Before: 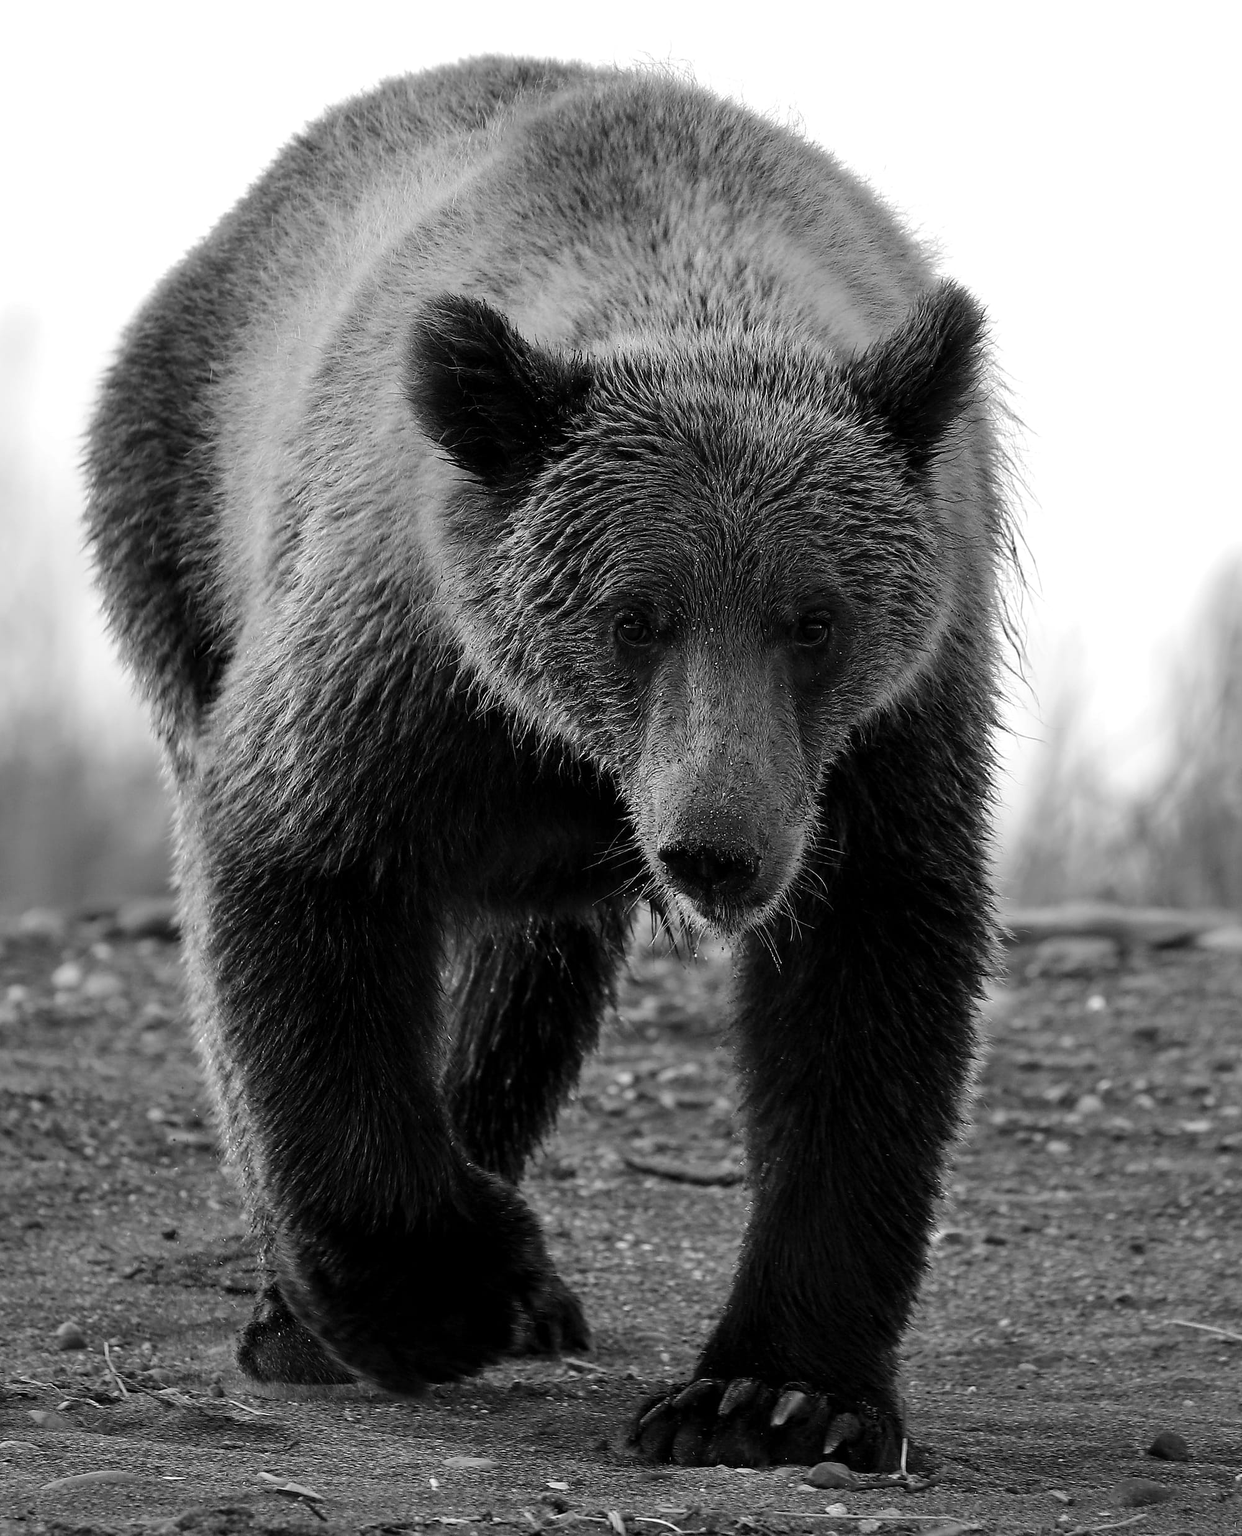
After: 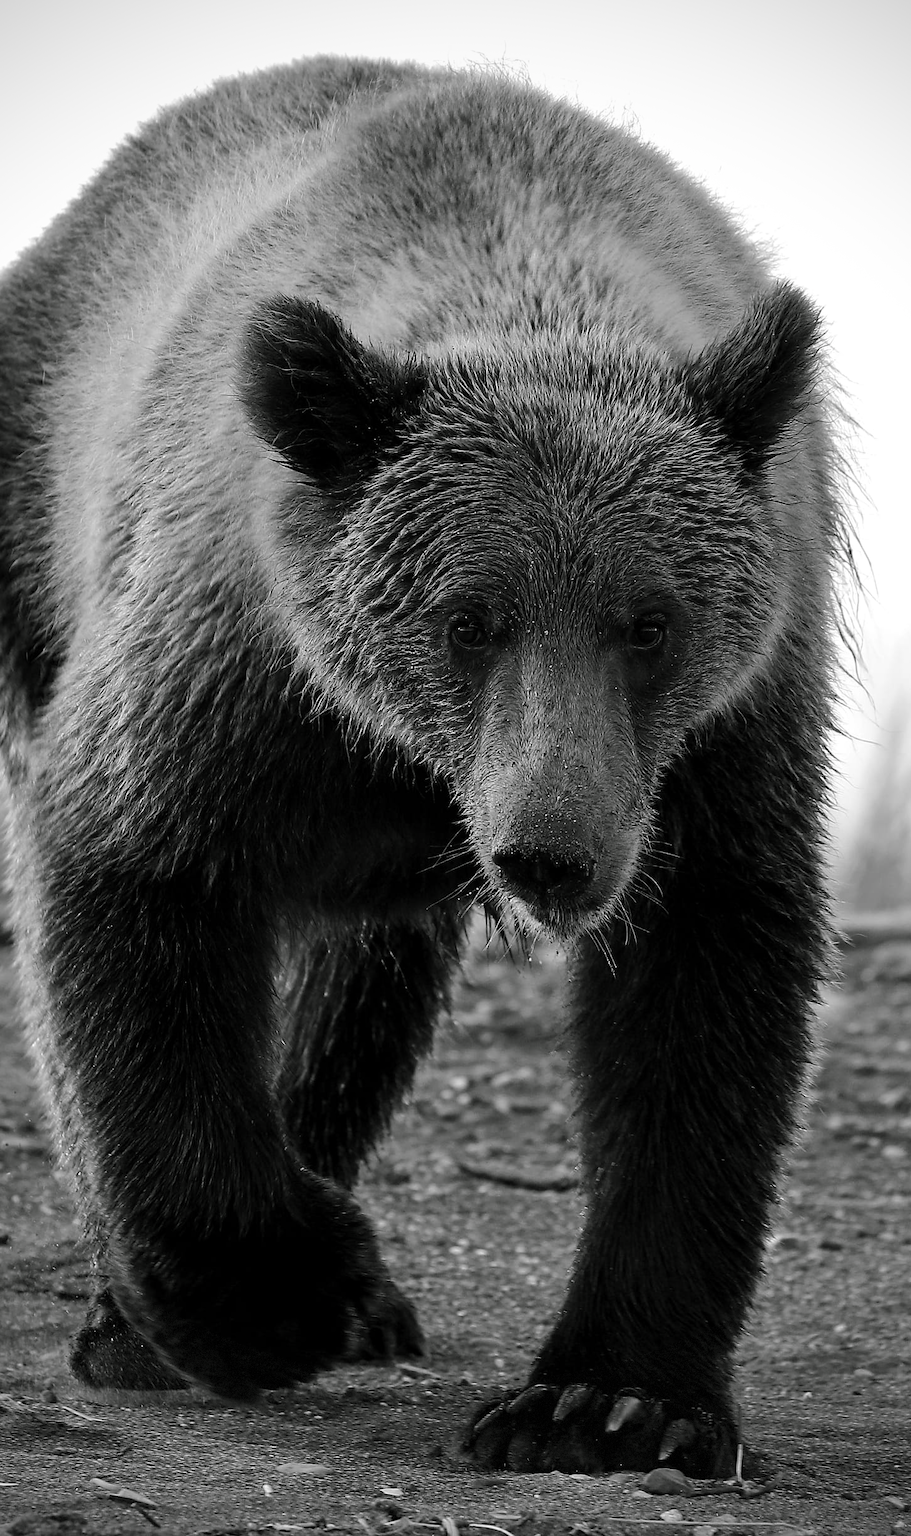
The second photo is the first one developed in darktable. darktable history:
color balance rgb: shadows lift › chroma 0.921%, shadows lift › hue 115.58°, perceptual saturation grading › global saturation 20%, perceptual saturation grading › highlights -25.245%, perceptual saturation grading › shadows 49.505%, global vibrance 30.227%
crop: left 13.513%, right 13.347%
vignetting: fall-off radius 60.97%, dithering 8-bit output, unbound false
